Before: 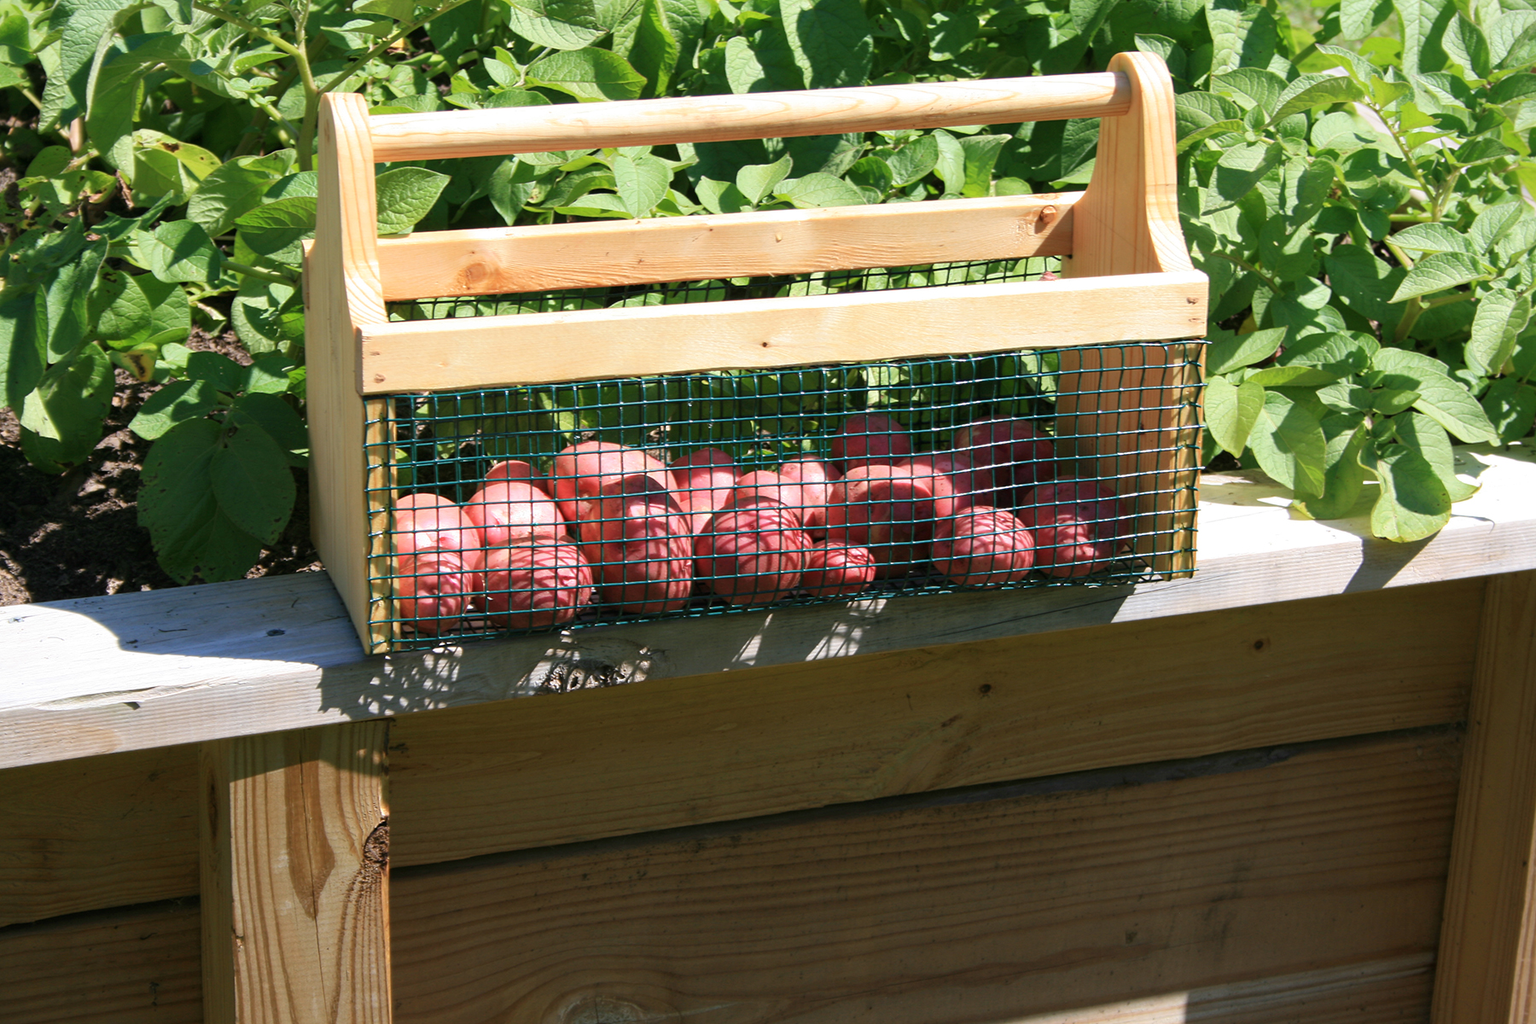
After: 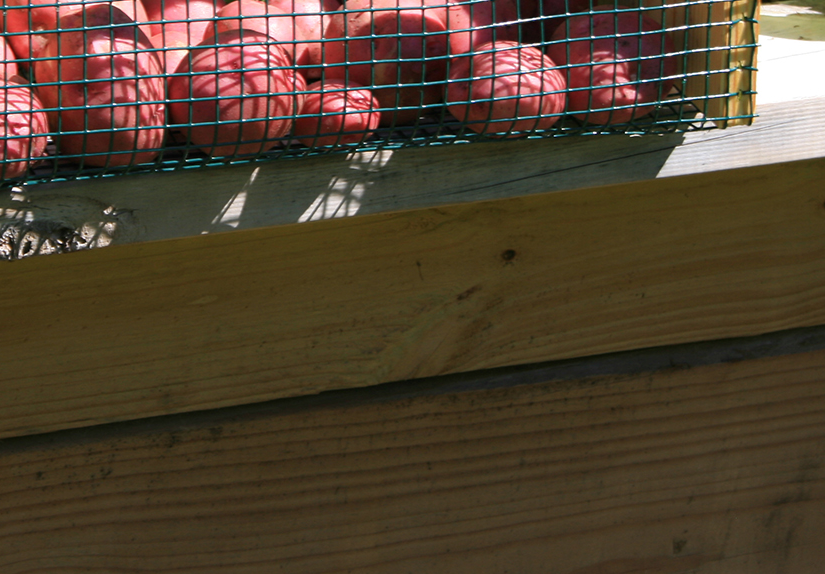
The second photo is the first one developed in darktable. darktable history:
crop: left 35.918%, top 46.031%, right 18.203%, bottom 6.105%
